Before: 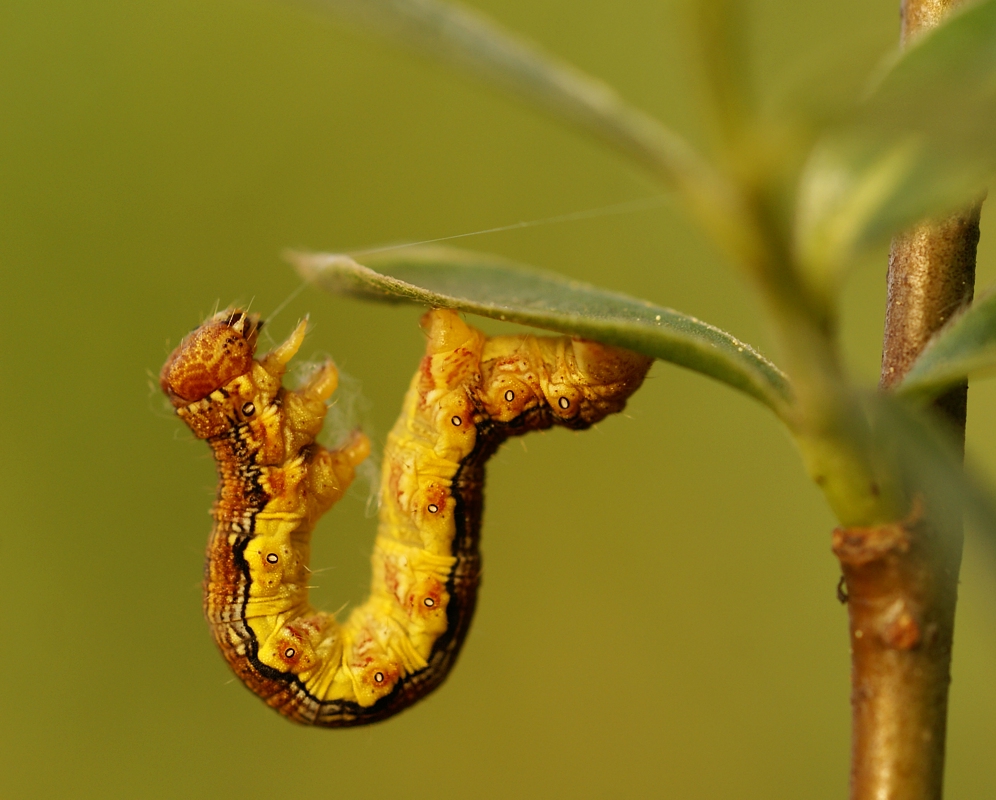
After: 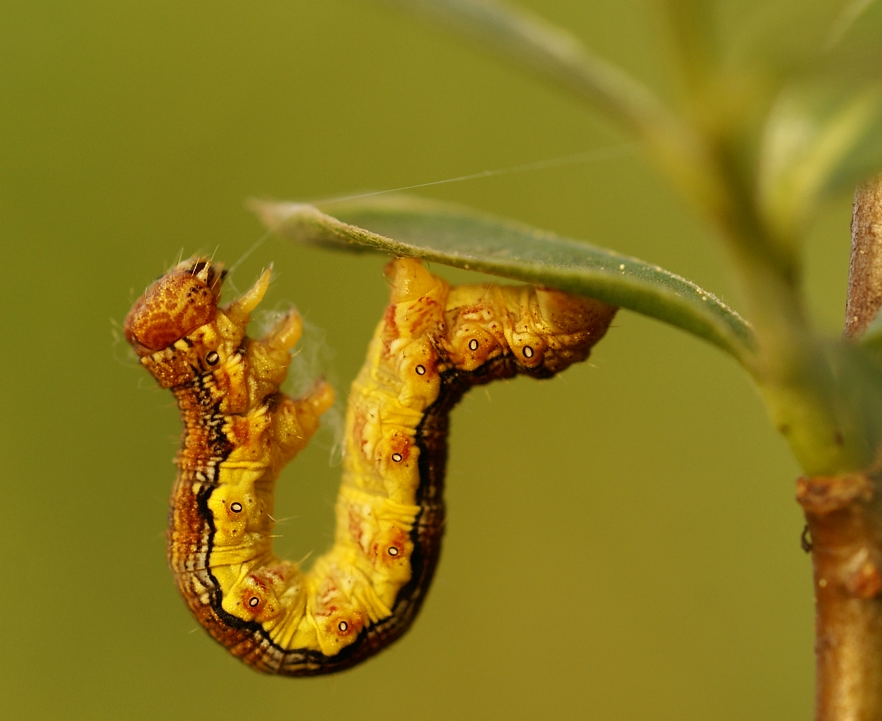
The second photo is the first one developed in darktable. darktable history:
crop: left 3.621%, top 6.488%, right 6.656%, bottom 3.318%
